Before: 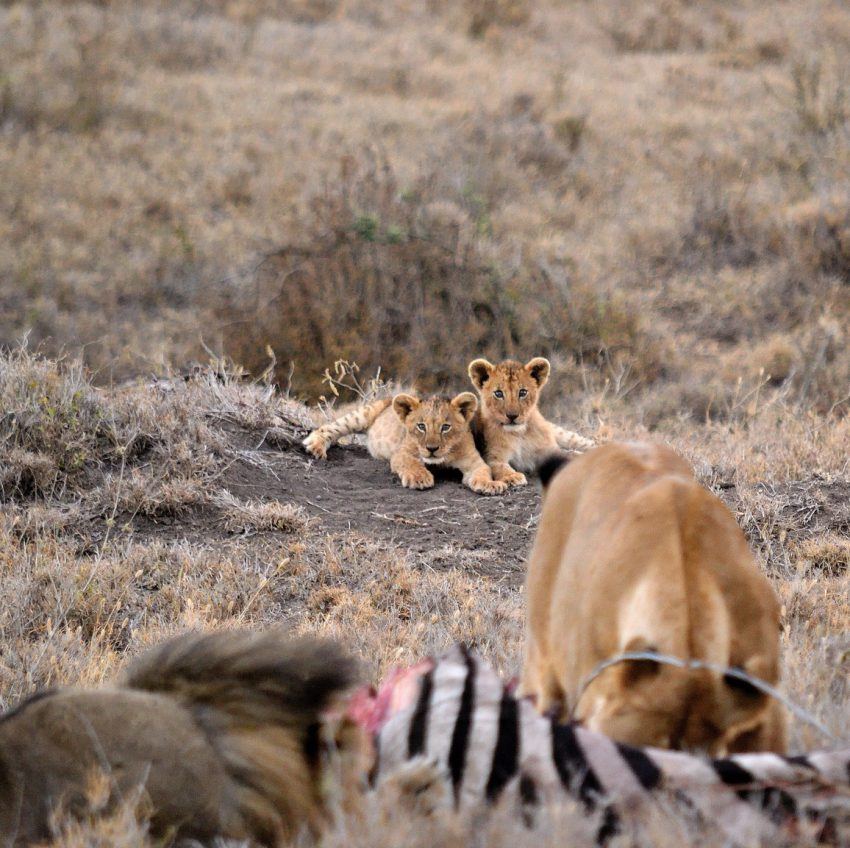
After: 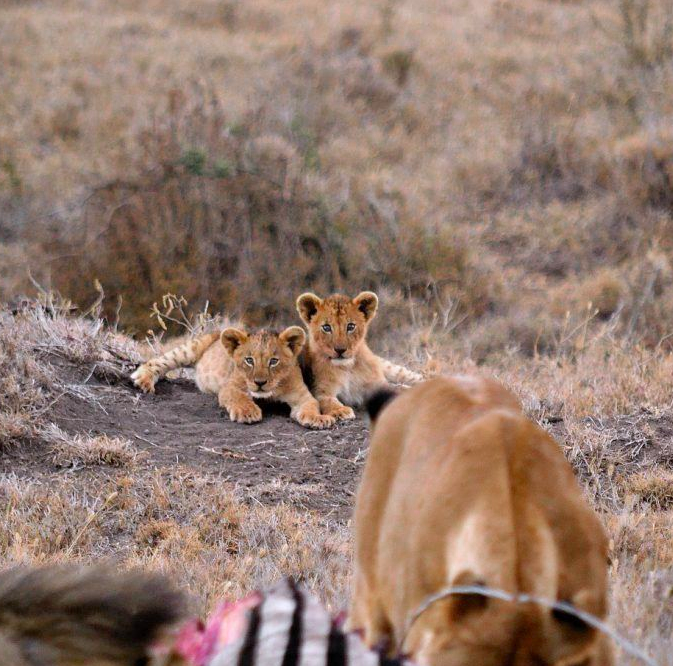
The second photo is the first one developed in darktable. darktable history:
crop and rotate: left 20.359%, top 7.869%, right 0.41%, bottom 13.591%
color calibration: gray › normalize channels true, illuminant custom, x 0.349, y 0.365, temperature 4925.31 K, gamut compression 0.027
color zones: curves: ch0 [(0, 0.48) (0.209, 0.398) (0.305, 0.332) (0.429, 0.493) (0.571, 0.5) (0.714, 0.5) (0.857, 0.5) (1, 0.48)]; ch1 [(0, 0.633) (0.143, 0.586) (0.286, 0.489) (0.429, 0.448) (0.571, 0.31) (0.714, 0.335) (0.857, 0.492) (1, 0.633)]; ch2 [(0, 0.448) (0.143, 0.498) (0.286, 0.5) (0.429, 0.5) (0.571, 0.5) (0.714, 0.5) (0.857, 0.5) (1, 0.448)], mix 25.13%
